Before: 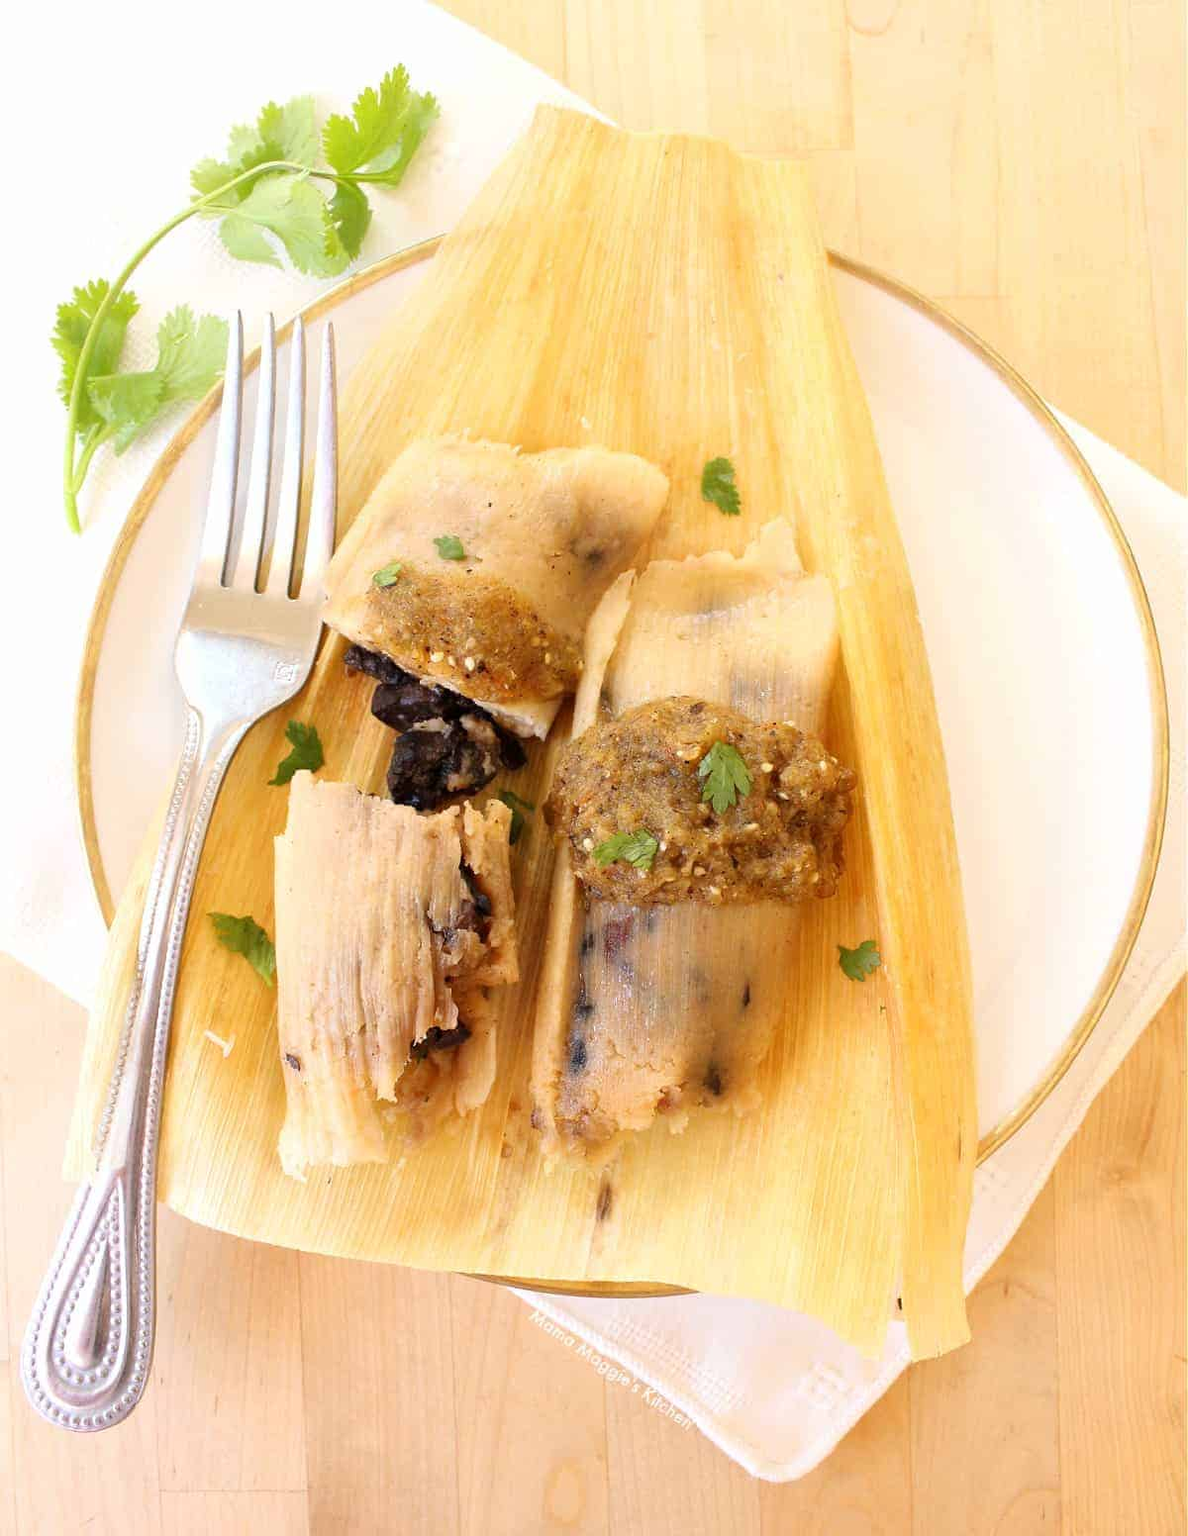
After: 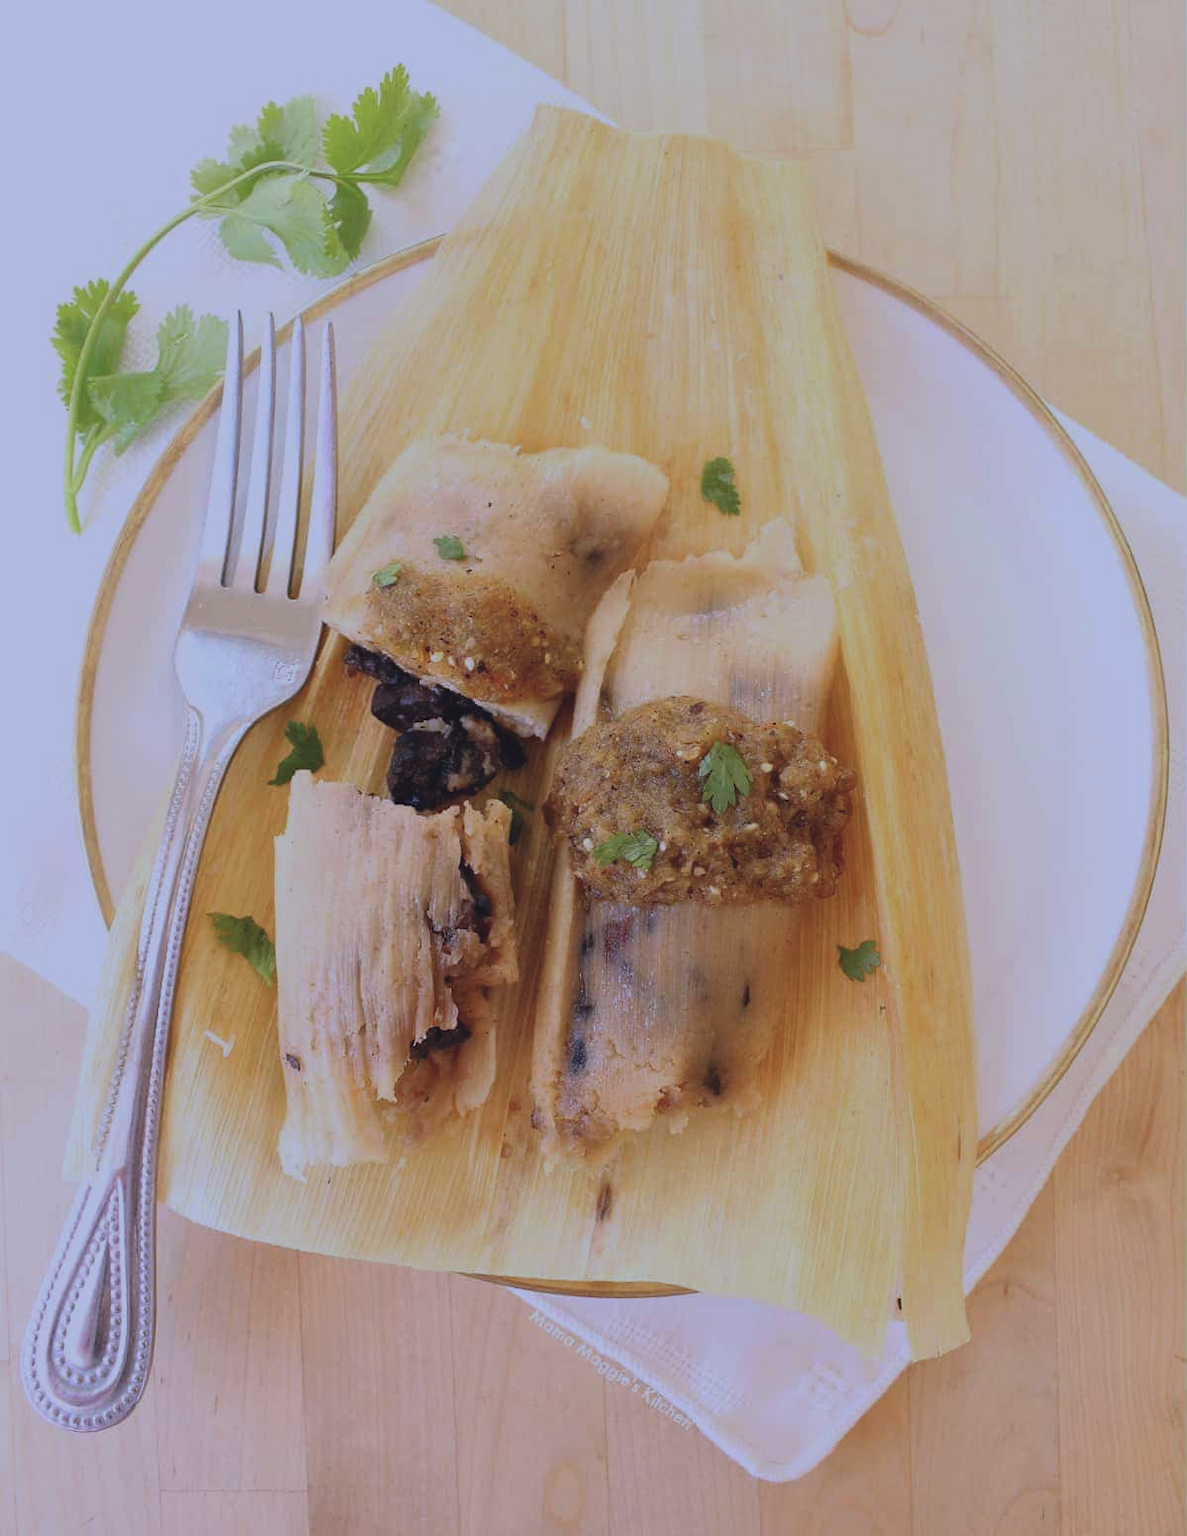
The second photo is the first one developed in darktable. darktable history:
color calibration: illuminant as shot in camera, x 0.379, y 0.396, temperature 4138.76 K
exposure: black level correction -0.016, exposure -1.018 EV, compensate highlight preservation false
